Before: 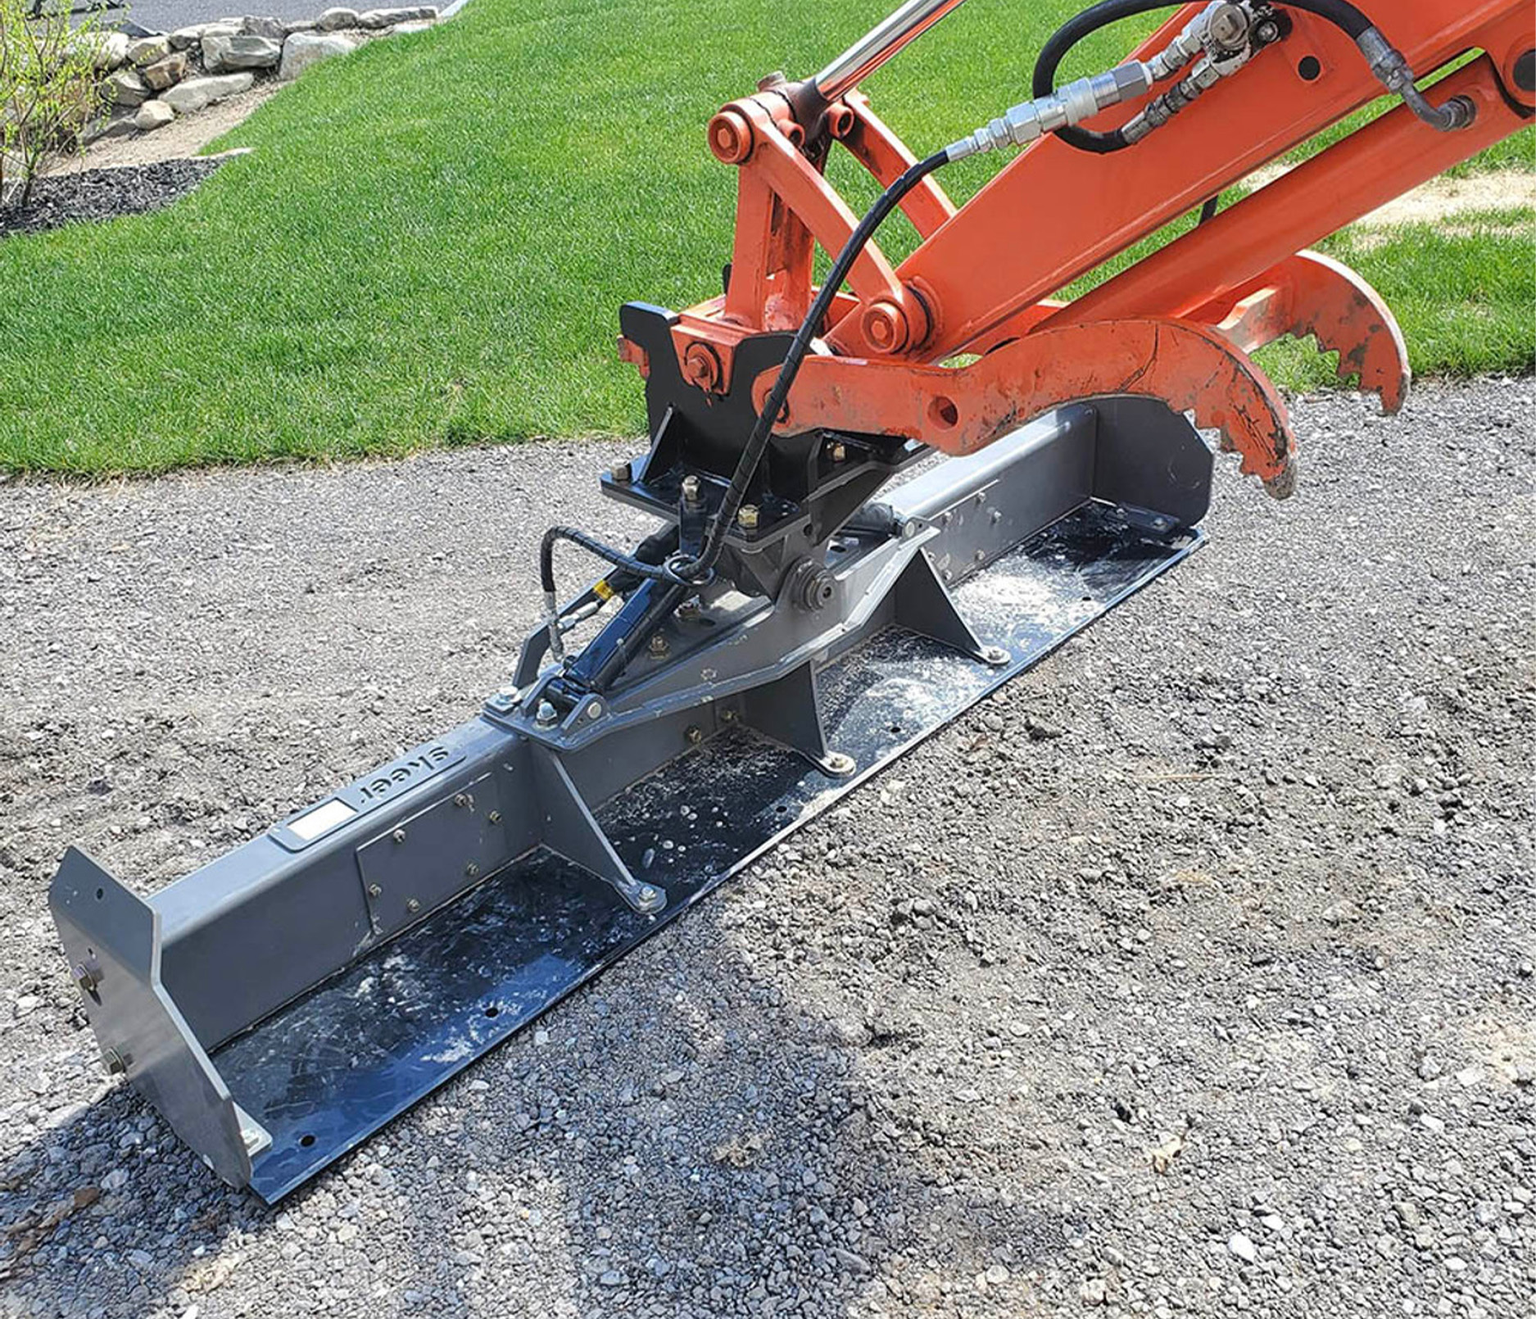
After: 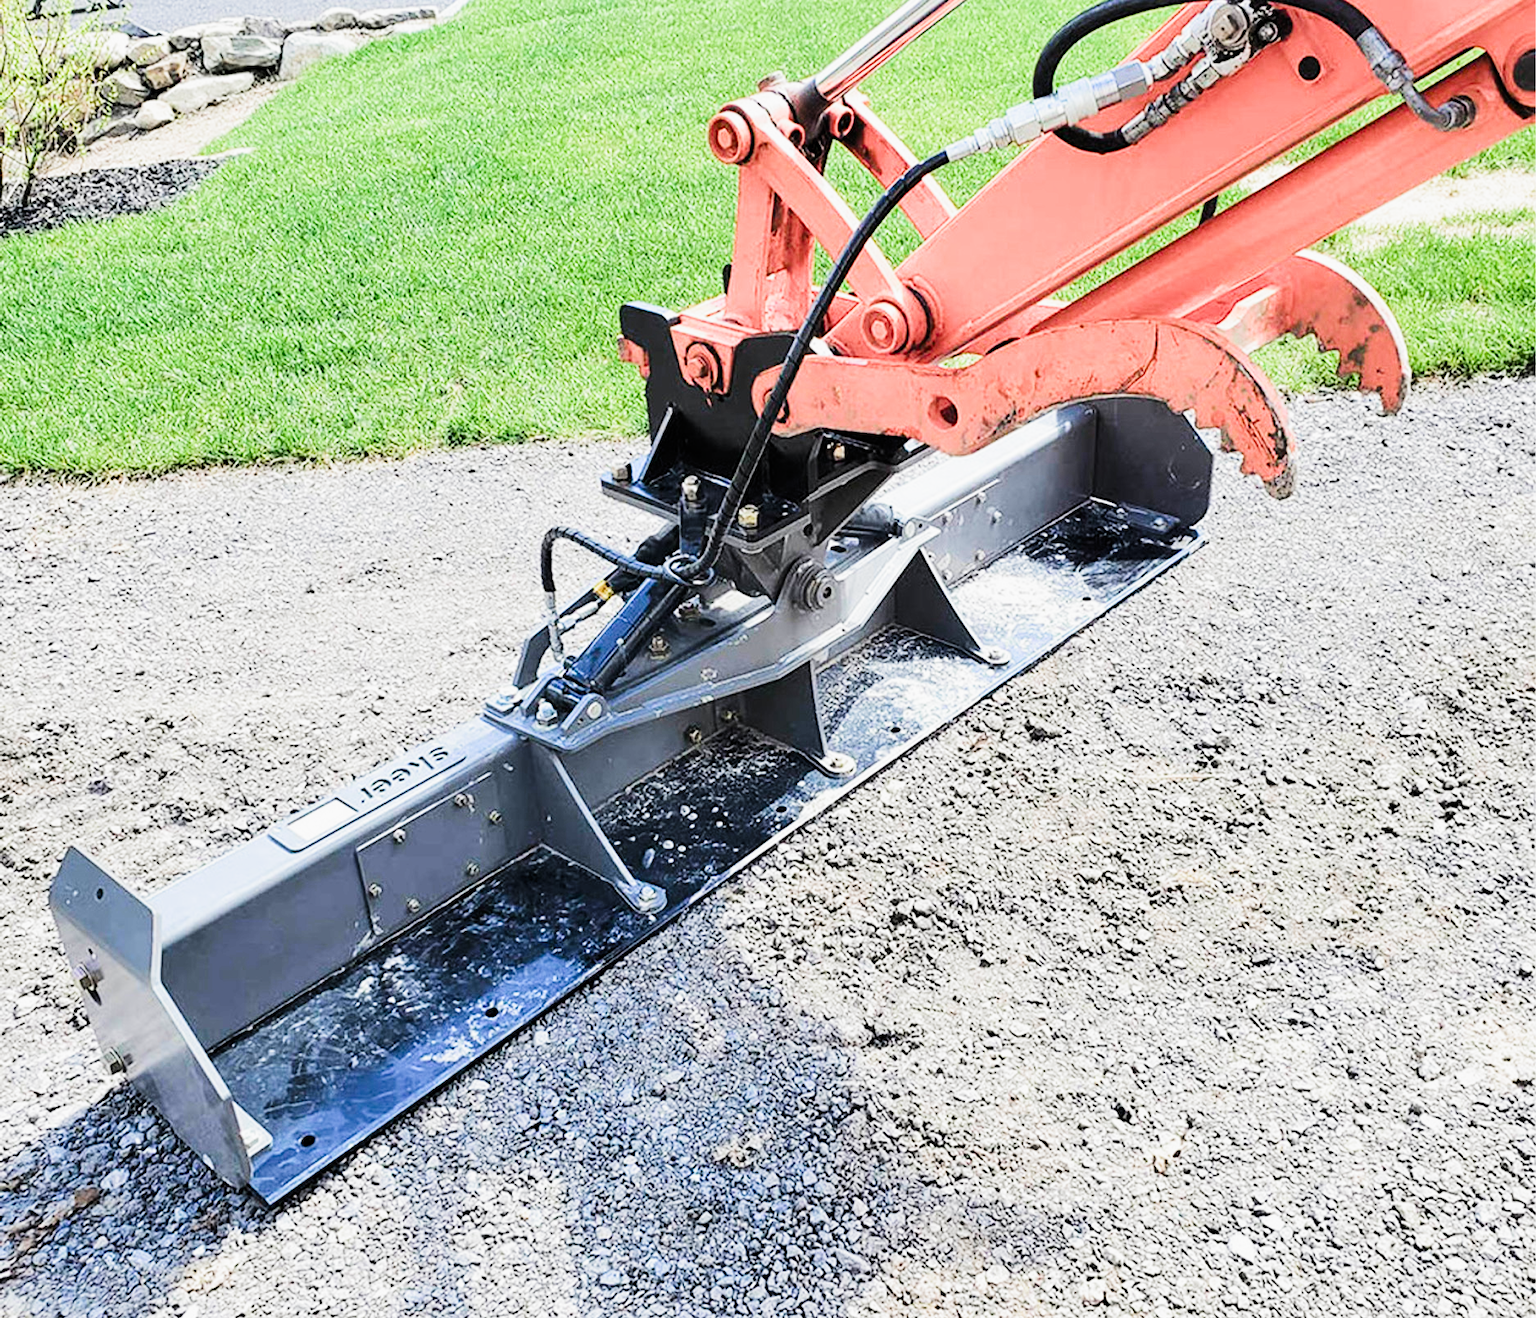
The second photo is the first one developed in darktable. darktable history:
exposure: black level correction 0, exposure 1.125 EV, compensate highlight preservation false
contrast brightness saturation: contrast 0.134, brightness -0.05, saturation 0.163
shadows and highlights: radius 333.01, shadows 53.71, highlights -99.64, compress 94.53%, soften with gaussian
filmic rgb: black relative exposure -4.98 EV, white relative exposure 3.97 EV, hardness 2.9, contrast 1.387, color science v5 (2021), contrast in shadows safe, contrast in highlights safe
contrast equalizer: octaves 7, y [[0.524, 0.538, 0.547, 0.548, 0.538, 0.524], [0.5 ×6], [0.5 ×6], [0 ×6], [0 ×6]], mix 0.2
